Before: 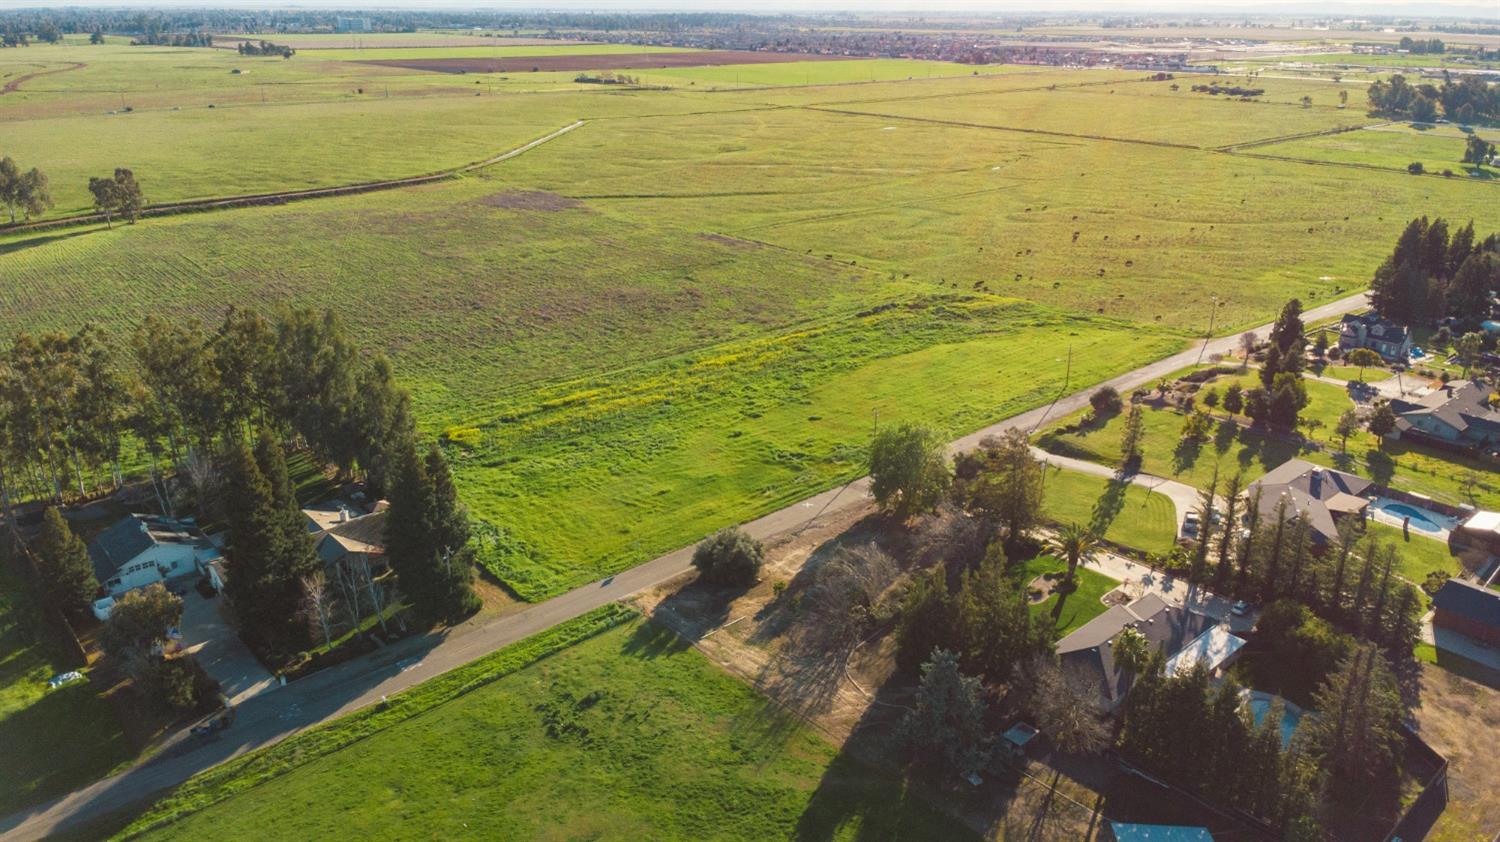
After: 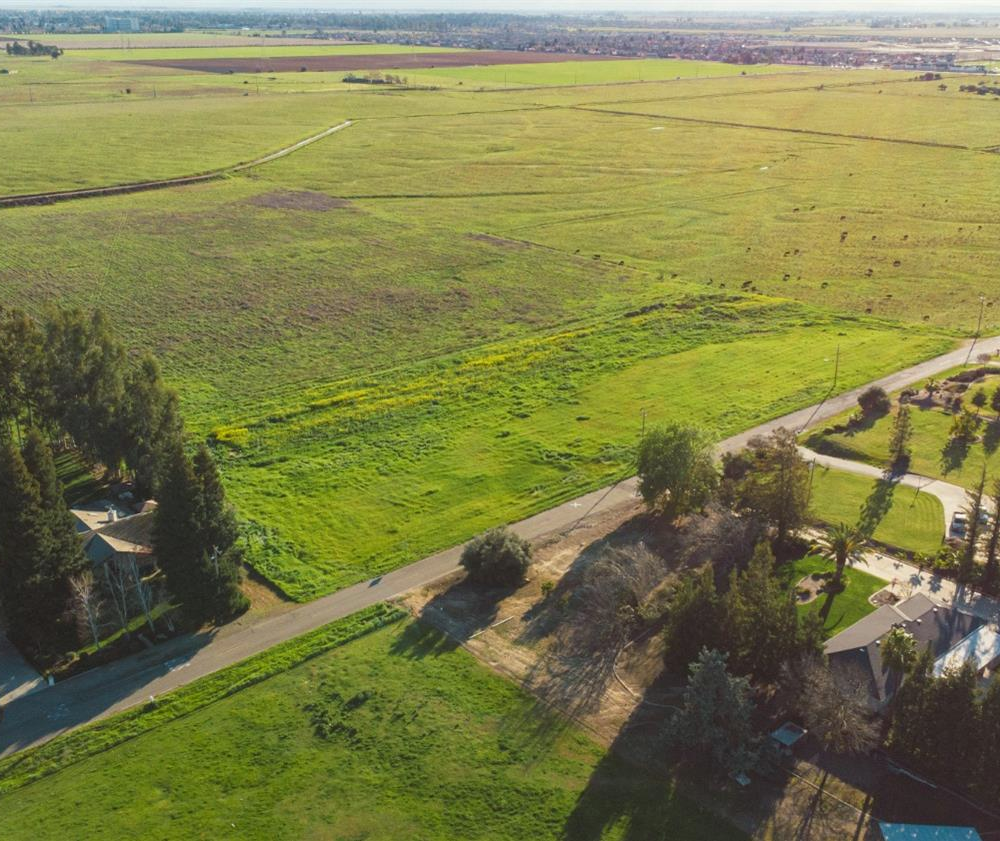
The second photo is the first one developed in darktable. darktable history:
white balance: red 0.978, blue 0.999
crop and rotate: left 15.546%, right 17.787%
